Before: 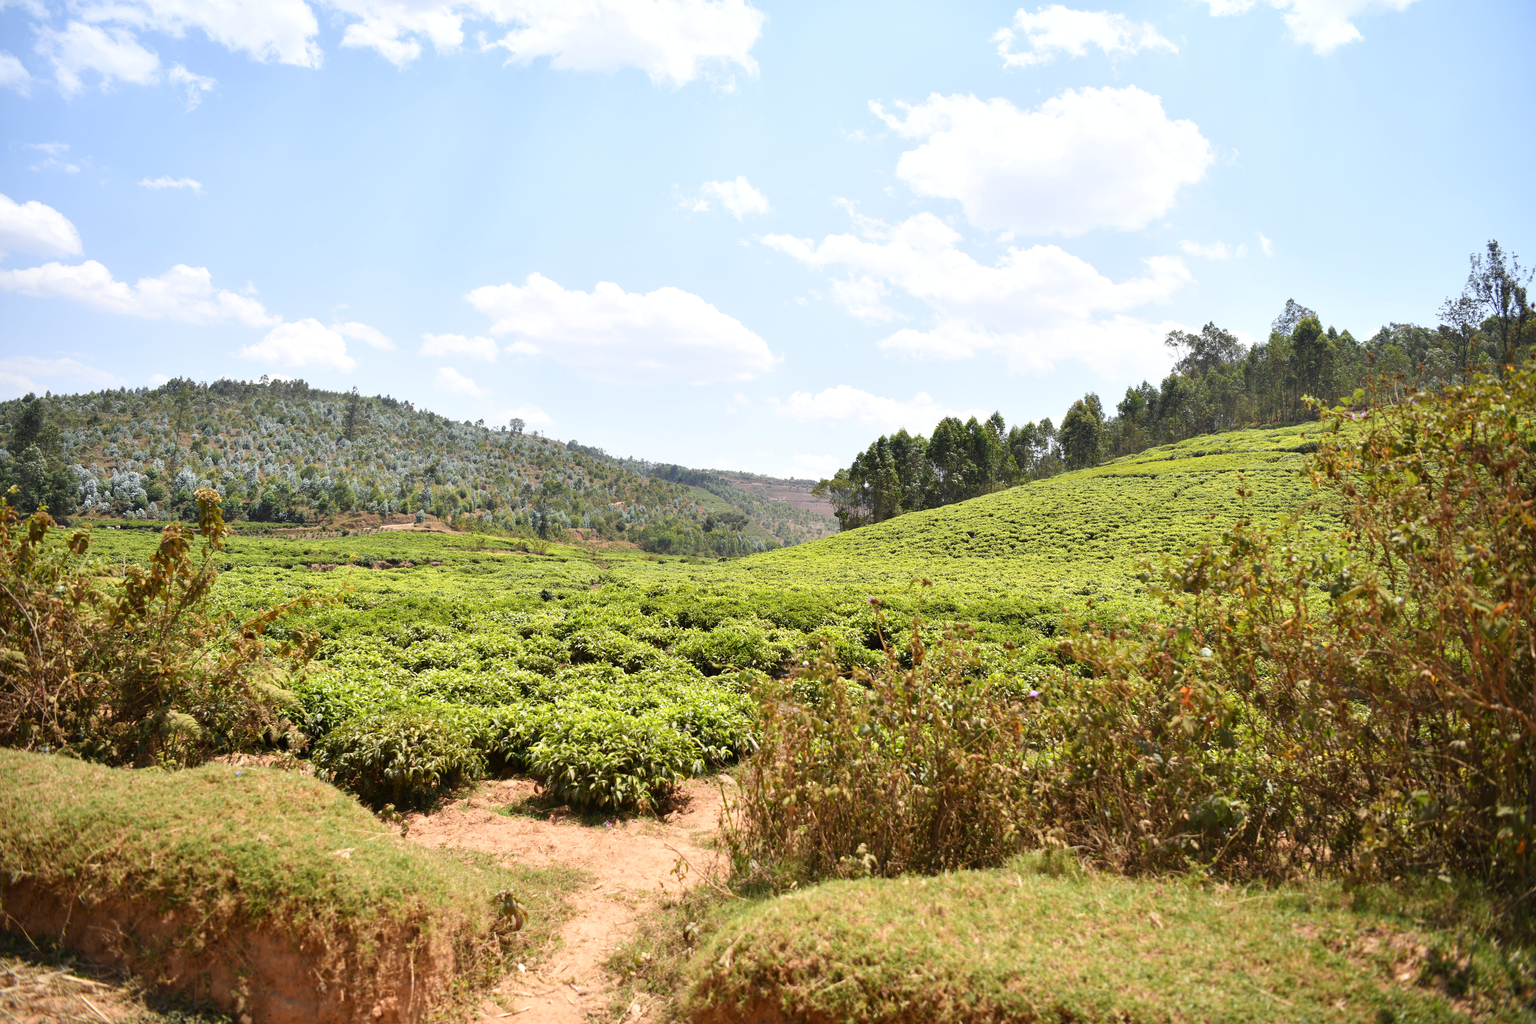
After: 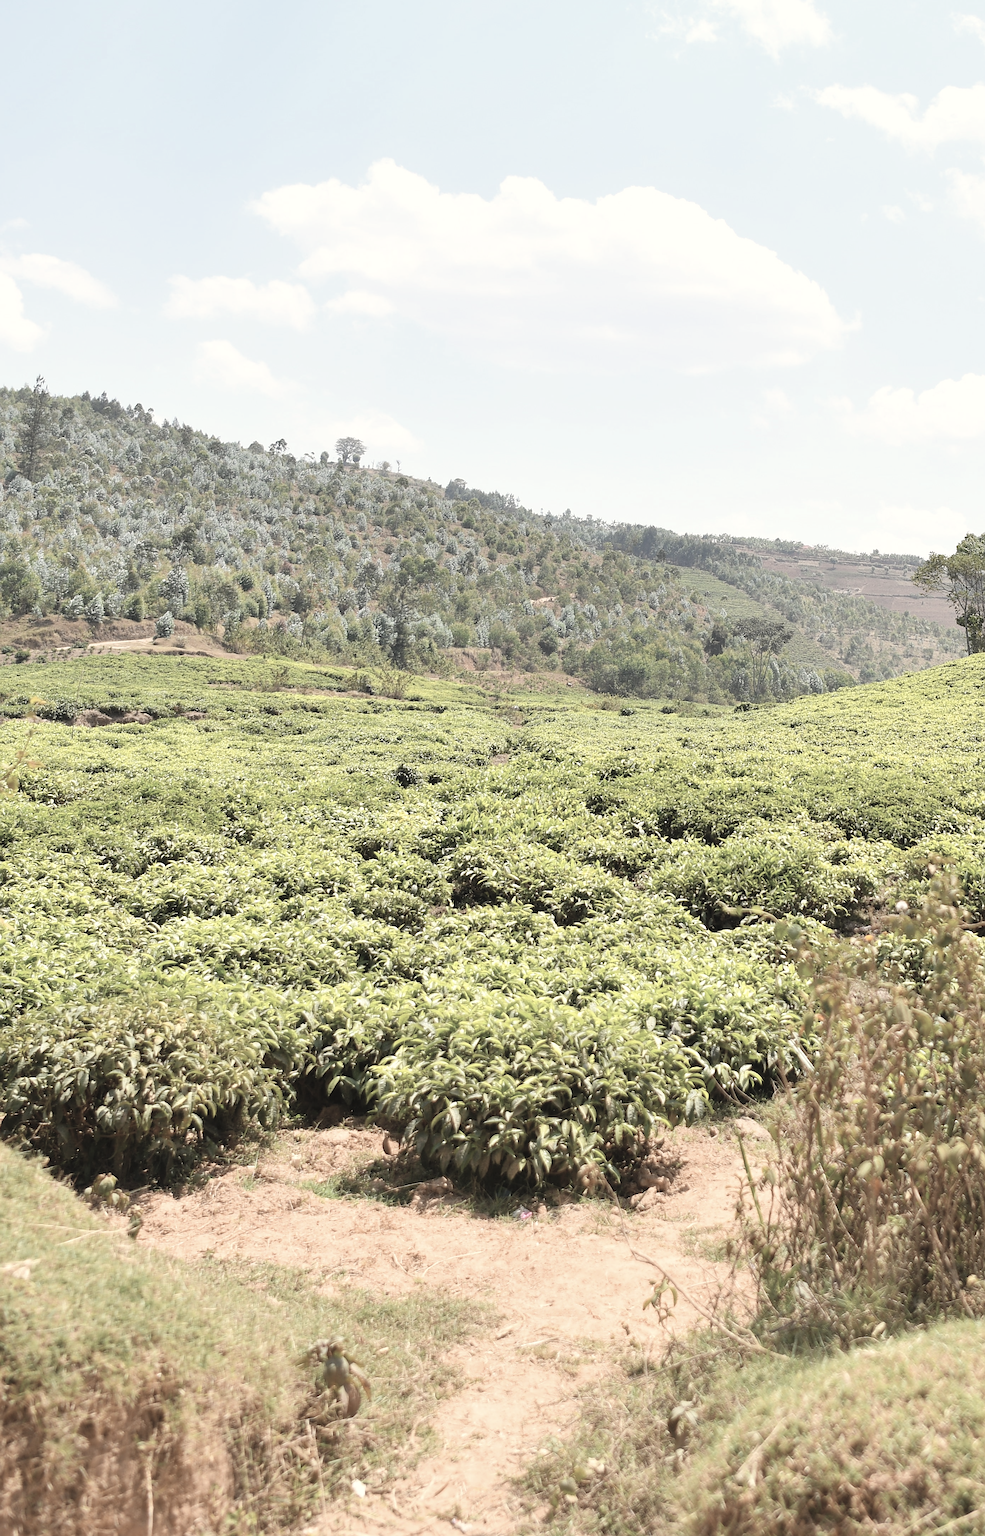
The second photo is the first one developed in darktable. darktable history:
contrast brightness saturation: brightness 0.18, saturation -0.5
sharpen: on, module defaults
crop and rotate: left 21.77%, top 18.528%, right 44.676%, bottom 2.997%
tone equalizer: on, module defaults
color correction: highlights b* 3
